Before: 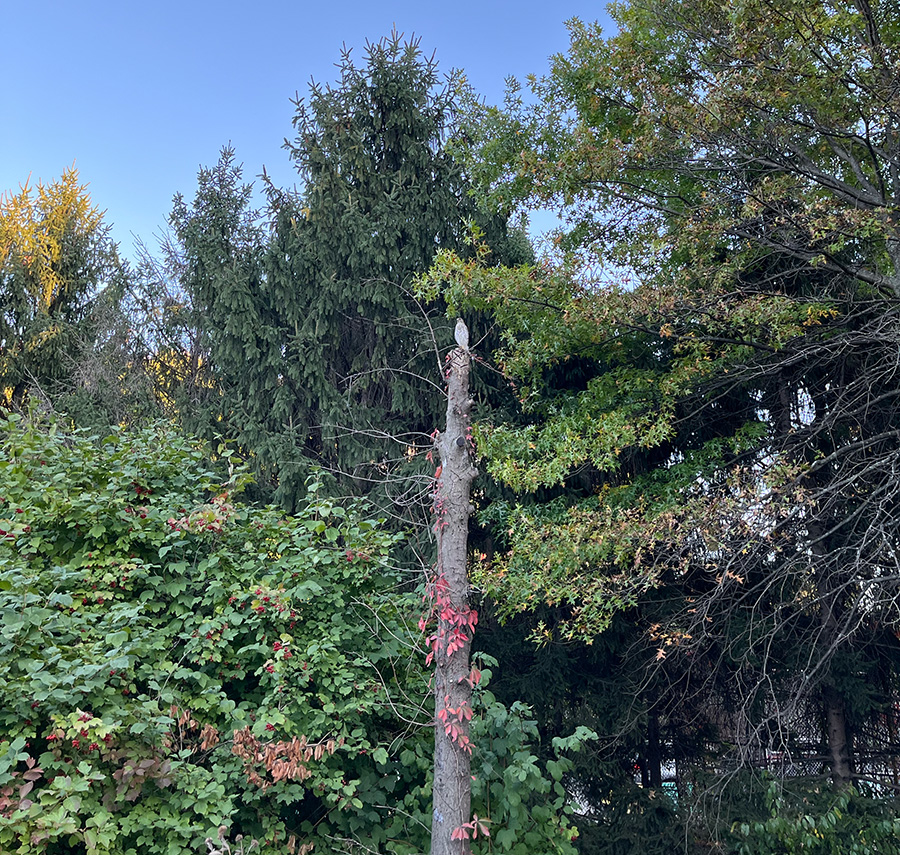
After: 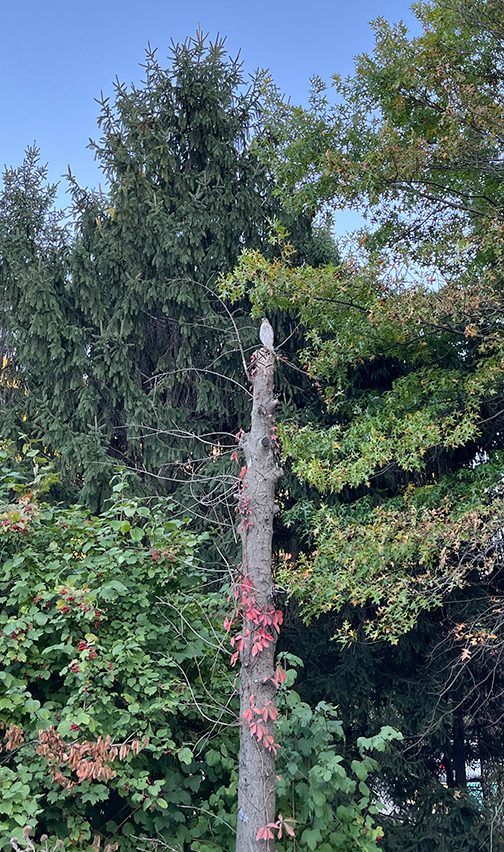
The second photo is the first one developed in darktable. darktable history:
shadows and highlights: soften with gaussian
crop: left 21.674%, right 22.086%
